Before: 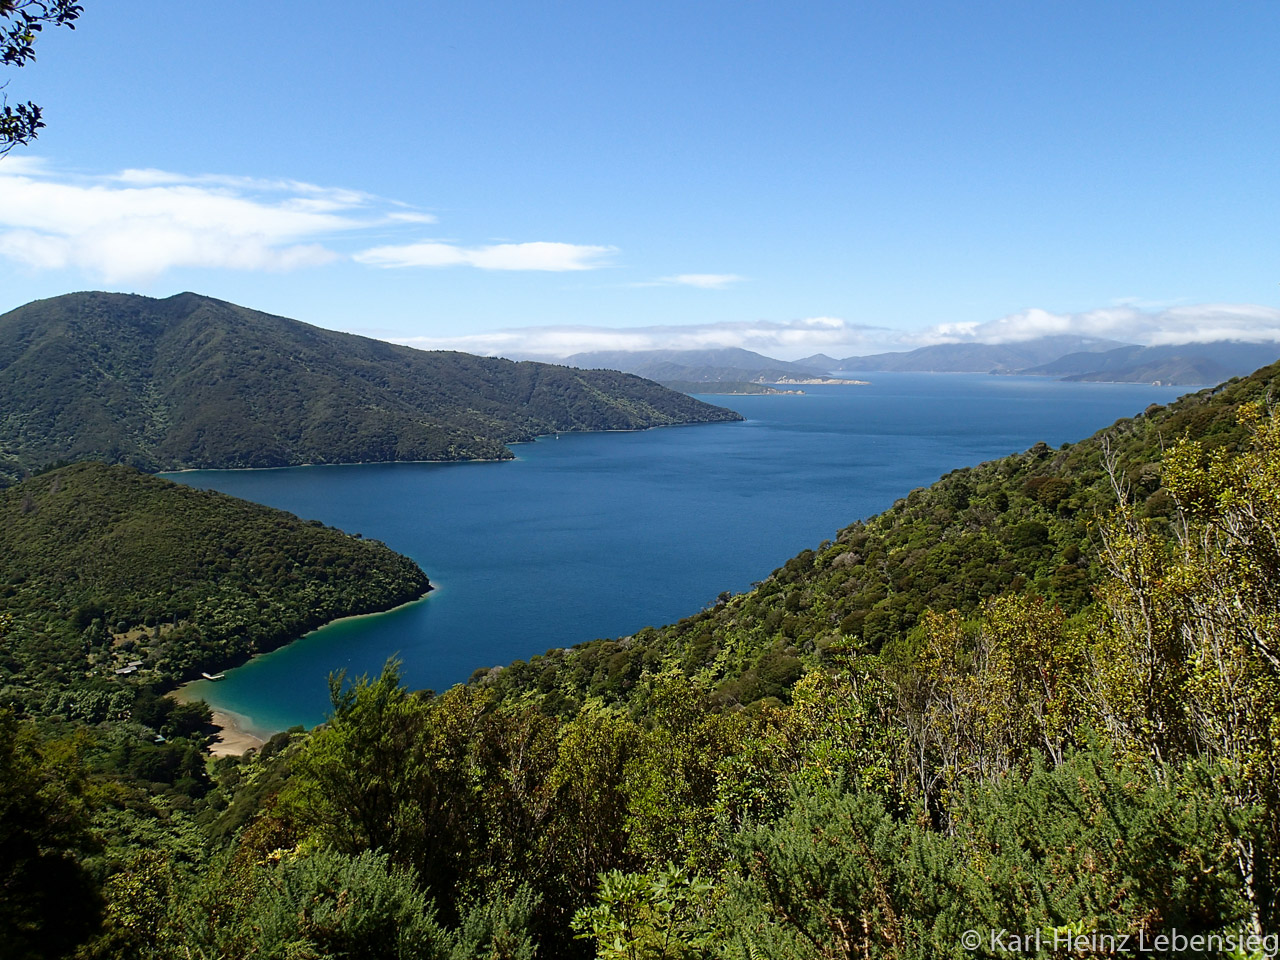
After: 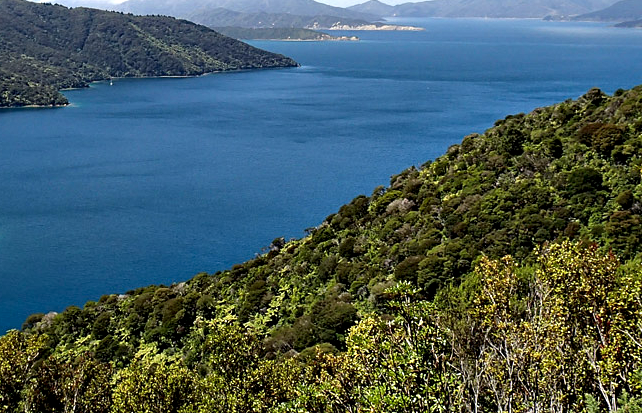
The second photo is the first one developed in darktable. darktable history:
contrast equalizer: y [[0.6 ×6], [0.55 ×6], [0 ×6], [0 ×6], [0 ×6]]
crop: left 34.853%, top 36.945%, right 14.923%, bottom 19.999%
